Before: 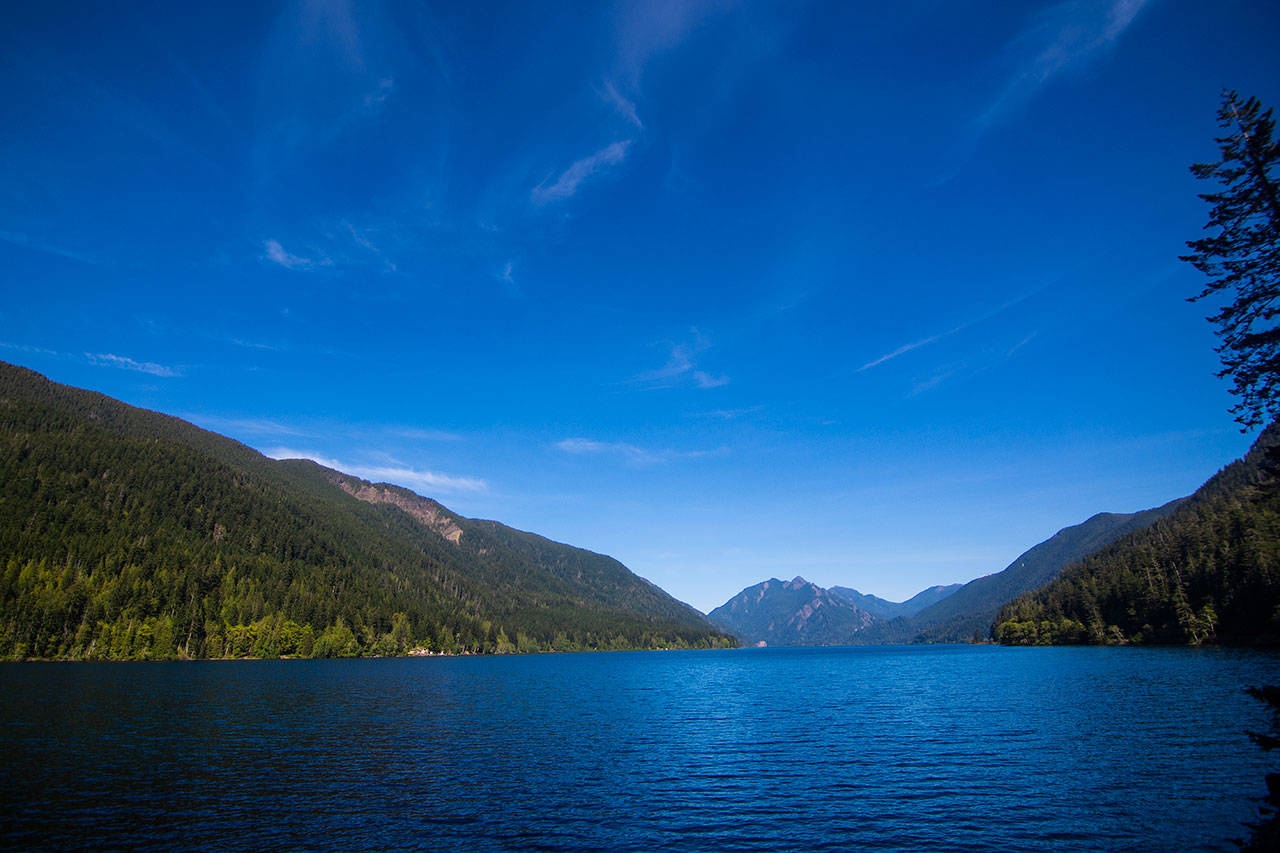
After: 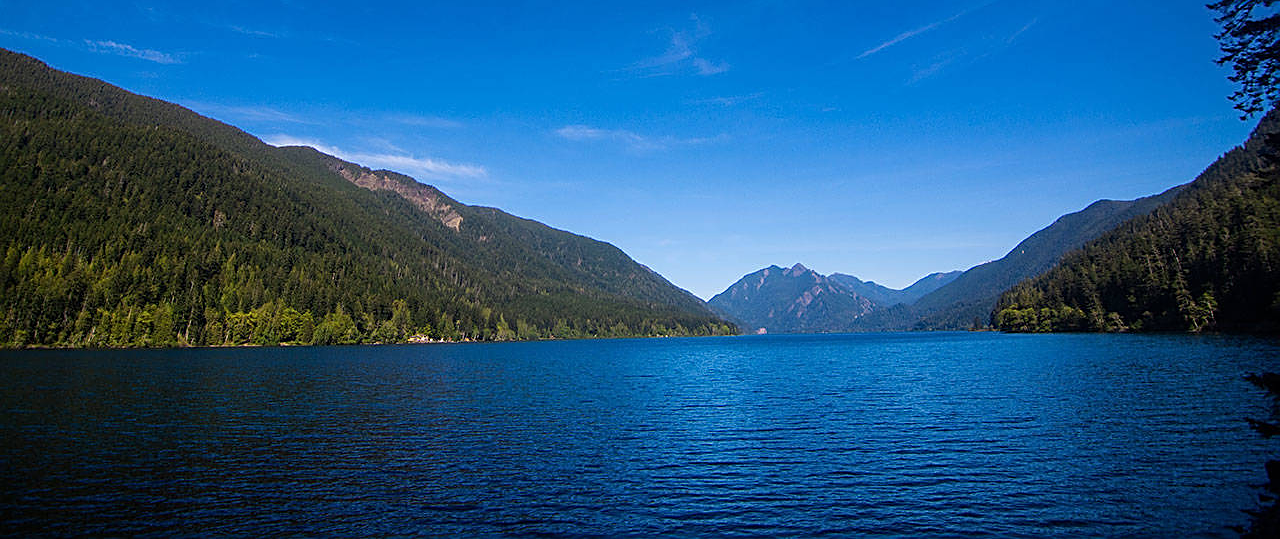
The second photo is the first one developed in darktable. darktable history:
sharpen: on, module defaults
crop and rotate: top 36.8%
